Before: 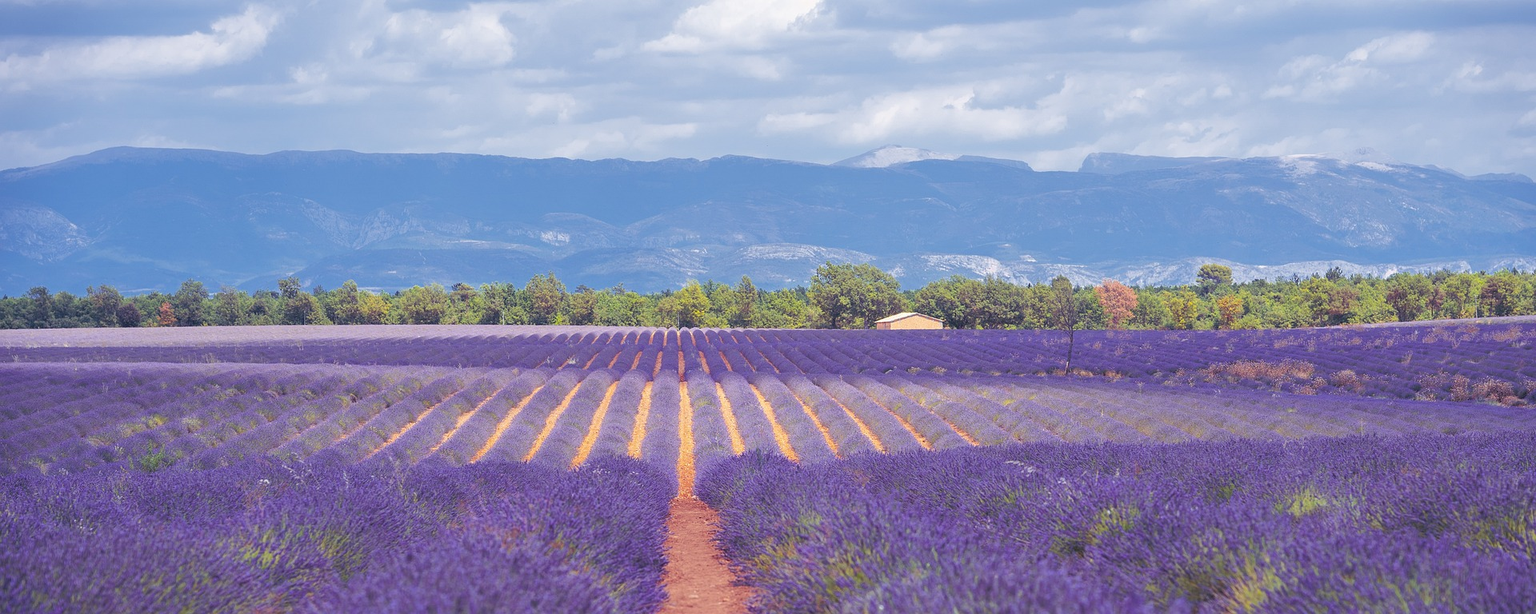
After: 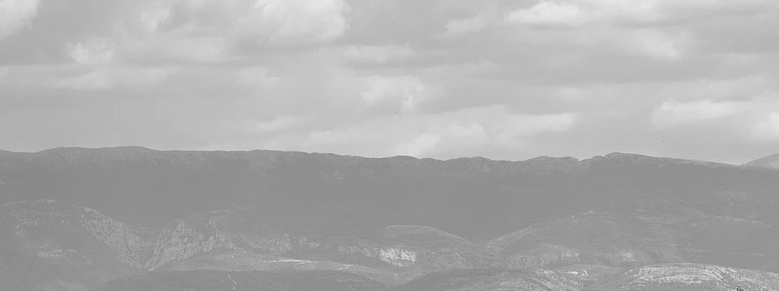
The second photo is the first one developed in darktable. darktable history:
color zones: curves: ch0 [(0, 0.65) (0.096, 0.644) (0.221, 0.539) (0.429, 0.5) (0.571, 0.5) (0.714, 0.5) (0.857, 0.5) (1, 0.65)]; ch1 [(0, 0.5) (0.143, 0.5) (0.257, -0.002) (0.429, 0.04) (0.571, -0.001) (0.714, -0.015) (0.857, 0.024) (1, 0.5)]
crop: left 15.452%, top 5.459%, right 43.956%, bottom 56.62%
color correction: highlights a* -10.69, highlights b* -19.19
